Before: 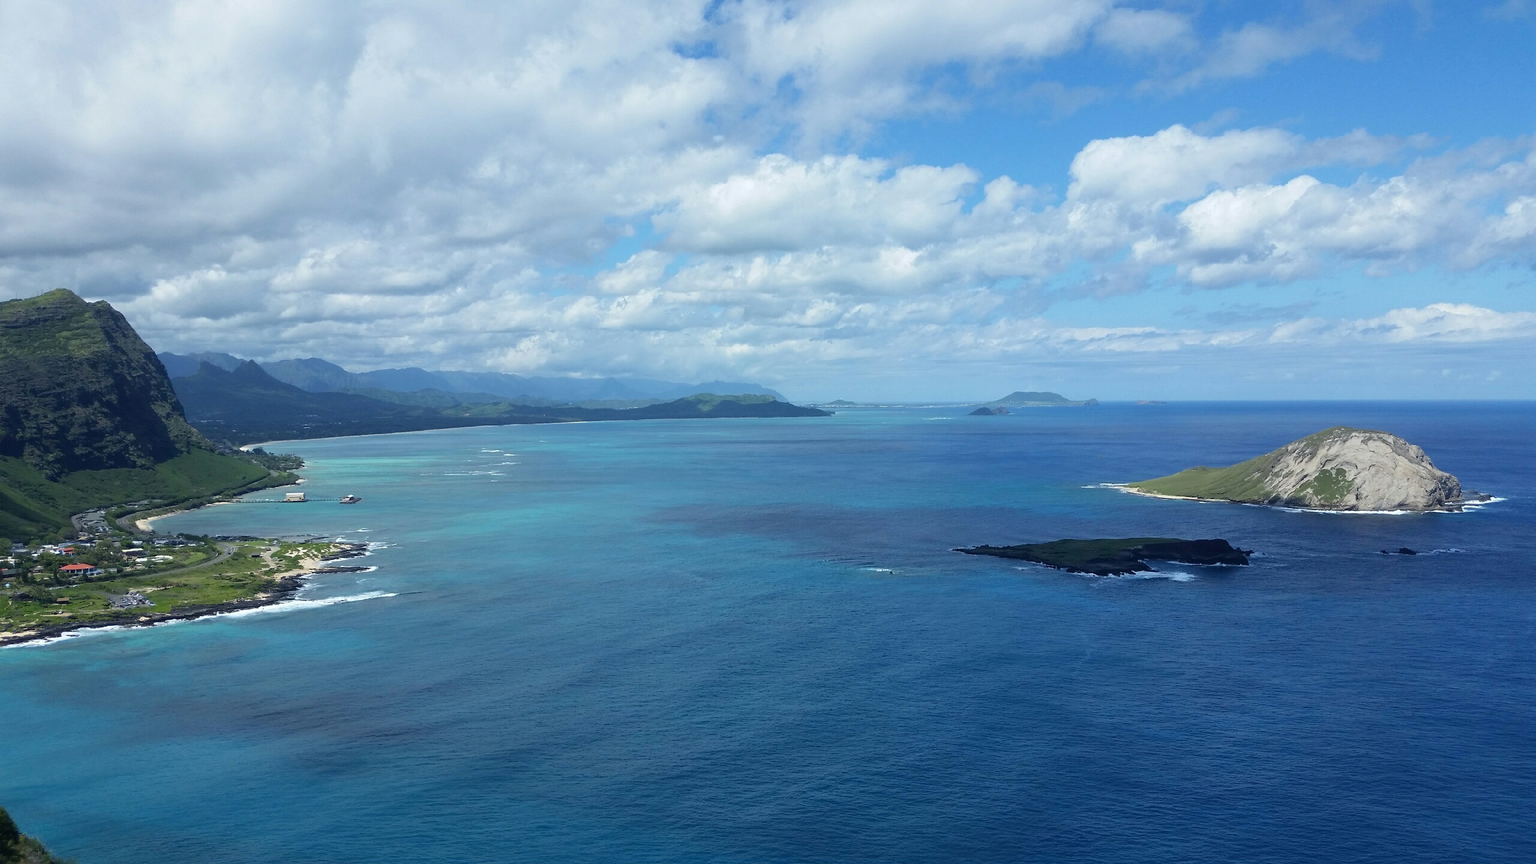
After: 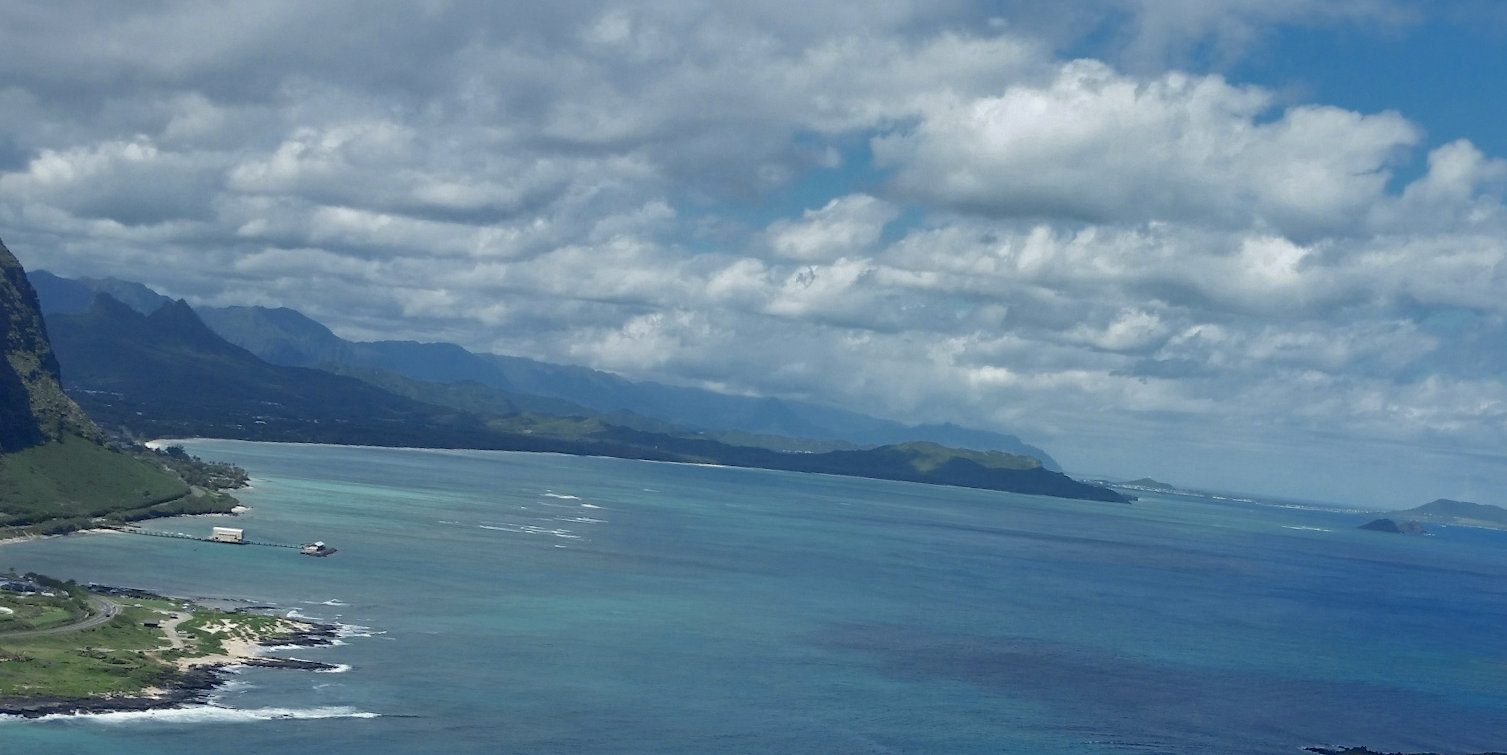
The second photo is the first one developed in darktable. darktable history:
color zones: curves: ch0 [(0, 0.5) (0.125, 0.4) (0.25, 0.5) (0.375, 0.4) (0.5, 0.4) (0.625, 0.35) (0.75, 0.35) (0.875, 0.5)]; ch1 [(0, 0.35) (0.125, 0.45) (0.25, 0.35) (0.375, 0.35) (0.5, 0.35) (0.625, 0.35) (0.75, 0.45) (0.875, 0.35)]; ch2 [(0, 0.6) (0.125, 0.5) (0.25, 0.5) (0.375, 0.6) (0.5, 0.6) (0.625, 0.5) (0.75, 0.5) (0.875, 0.5)]
shadows and highlights: on, module defaults
crop and rotate: angle -6.62°, left 2.139%, top 6.947%, right 27.284%, bottom 30.216%
